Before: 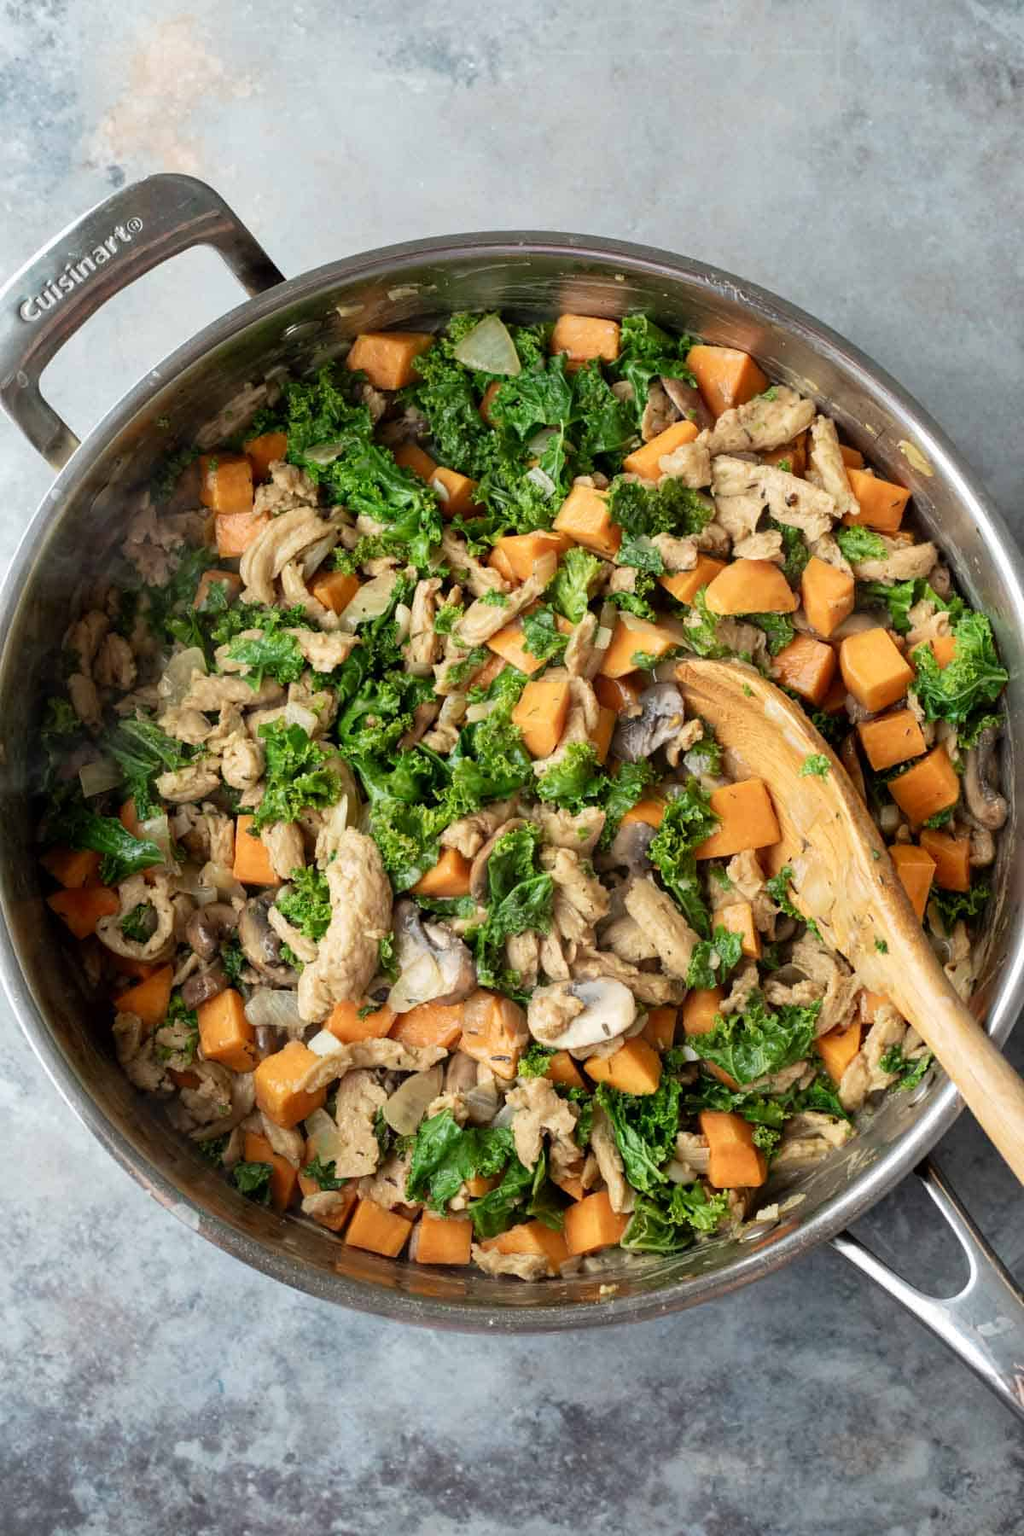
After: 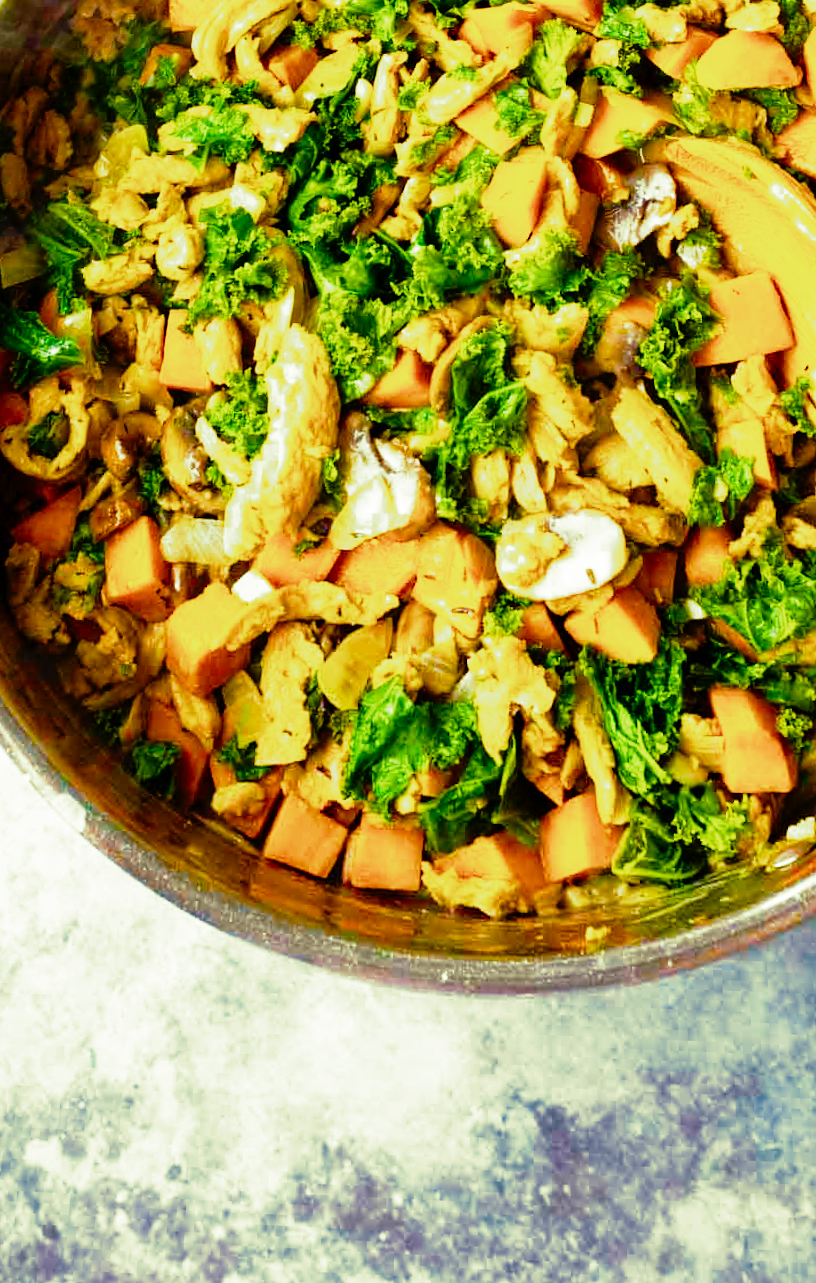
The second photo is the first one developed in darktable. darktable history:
color balance rgb: linear chroma grading › global chroma 20%, perceptual saturation grading › global saturation 65%, perceptual saturation grading › highlights 50%, perceptual saturation grading › shadows 30%, perceptual brilliance grading › global brilliance 12%, perceptual brilliance grading › highlights 15%, global vibrance 20%
rotate and perspective: rotation 0.72°, lens shift (vertical) -0.352, lens shift (horizontal) -0.051, crop left 0.152, crop right 0.859, crop top 0.019, crop bottom 0.964
crop: top 26.531%, right 17.959%
exposure: black level correction 0, exposure -0.721 EV, compensate highlight preservation false
split-toning: shadows › hue 290.82°, shadows › saturation 0.34, highlights › saturation 0.38, balance 0, compress 50%
tone equalizer: on, module defaults
base curve: curves: ch0 [(0, 0) (0.012, 0.01) (0.073, 0.168) (0.31, 0.711) (0.645, 0.957) (1, 1)], preserve colors none
